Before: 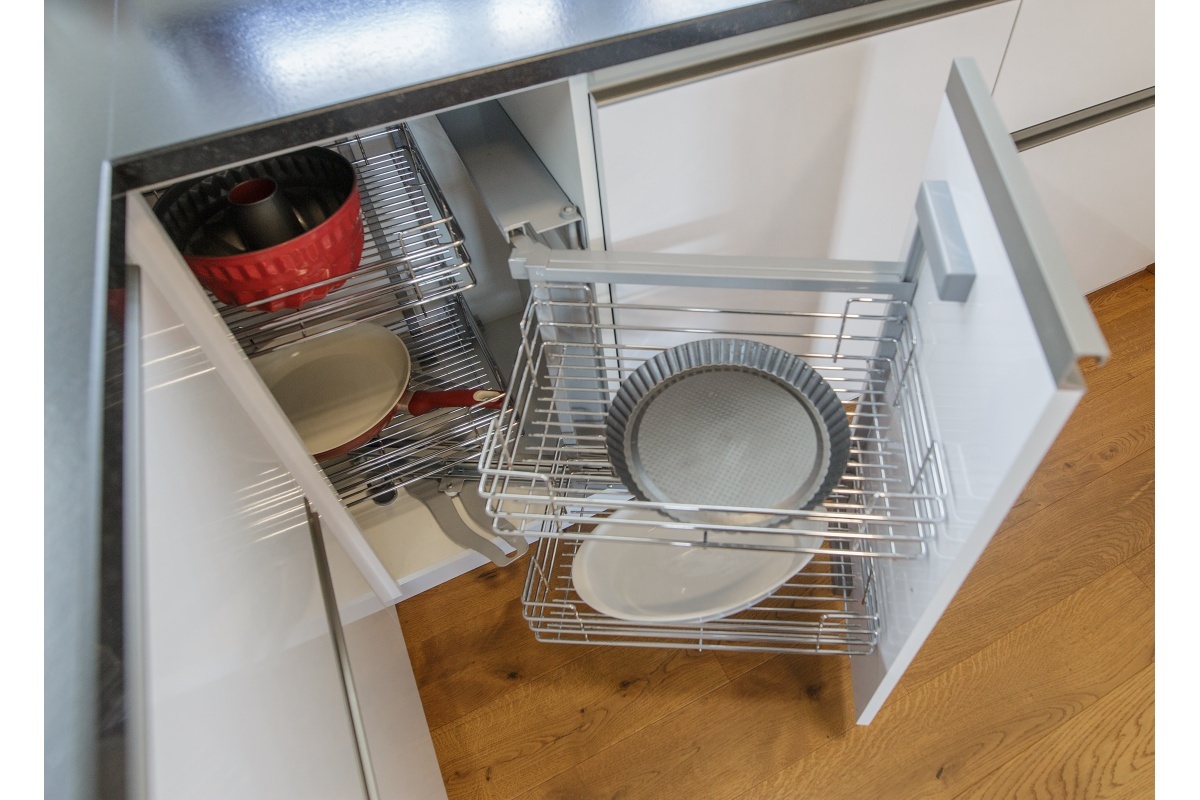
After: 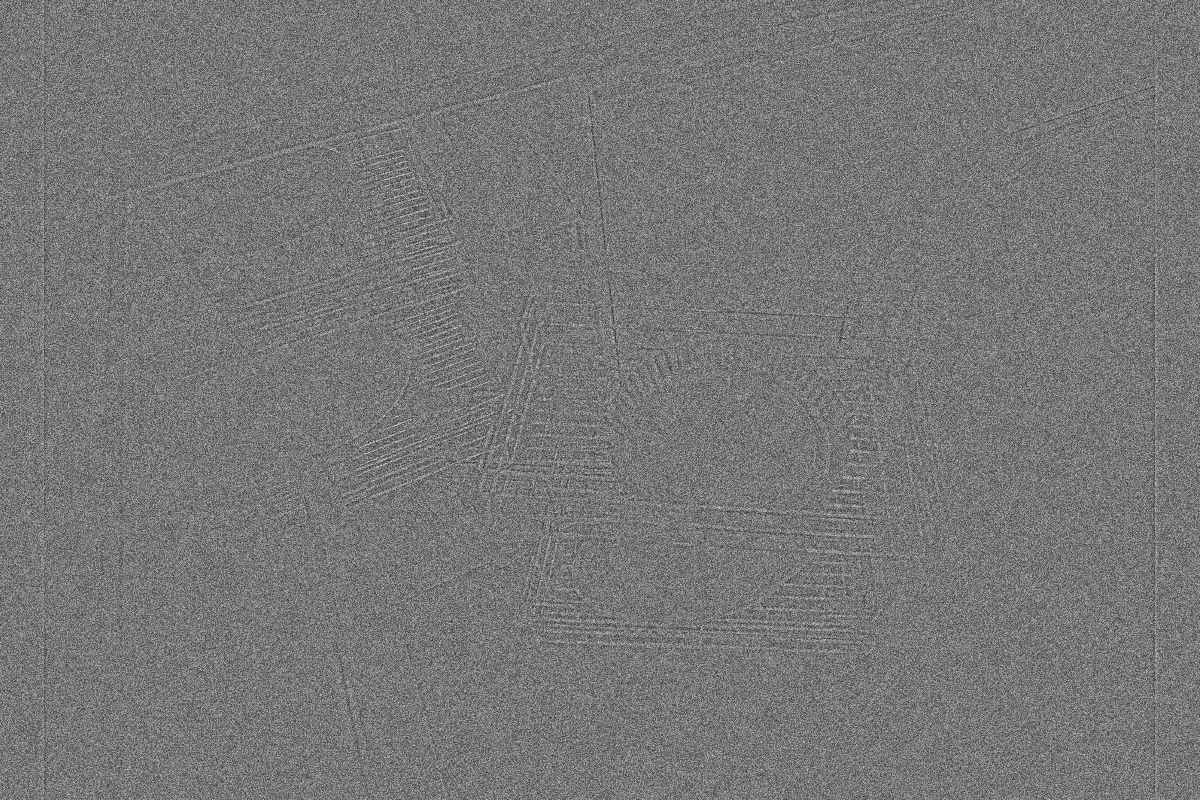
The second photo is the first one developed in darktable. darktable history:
highpass: sharpness 5.84%, contrast boost 8.44%
grain: coarseness 3.75 ISO, strength 100%, mid-tones bias 0%
exposure: black level correction 0.001, compensate highlight preservation false
sharpen: radius 2.167, amount 0.381, threshold 0
